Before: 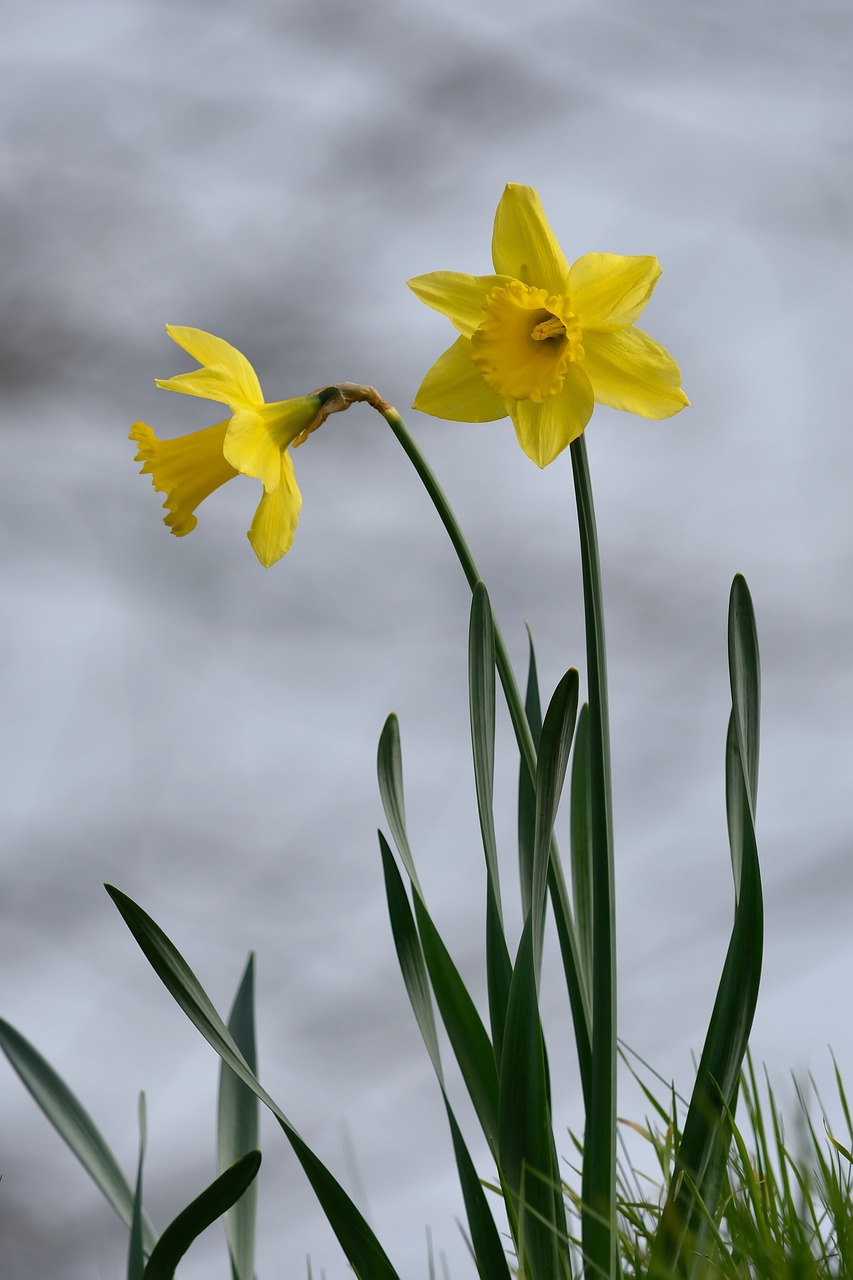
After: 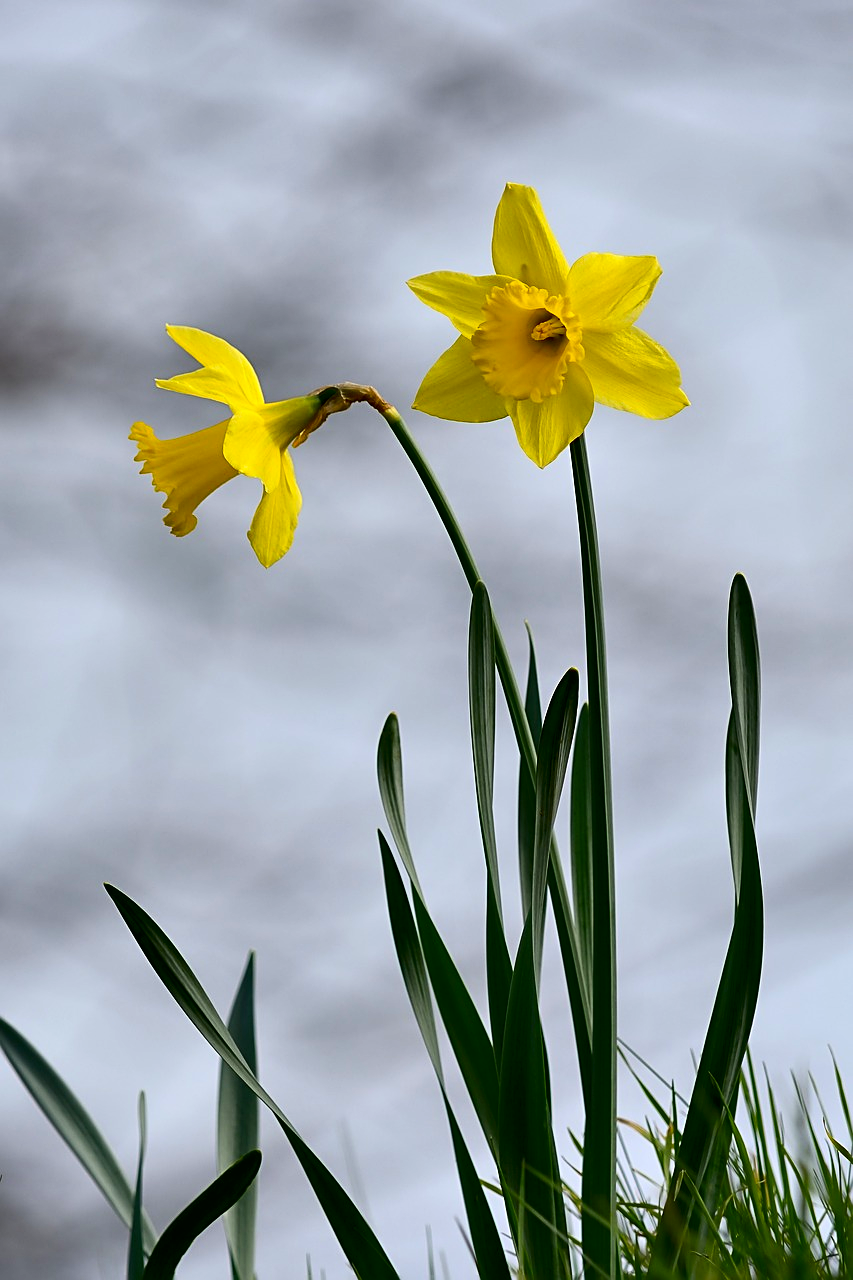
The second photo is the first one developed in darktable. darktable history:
contrast equalizer: octaves 7, y [[0.6 ×6], [0.55 ×6], [0 ×6], [0 ×6], [0 ×6]], mix 0.281
sharpen: on, module defaults
contrast brightness saturation: contrast 0.174, saturation 0.298
